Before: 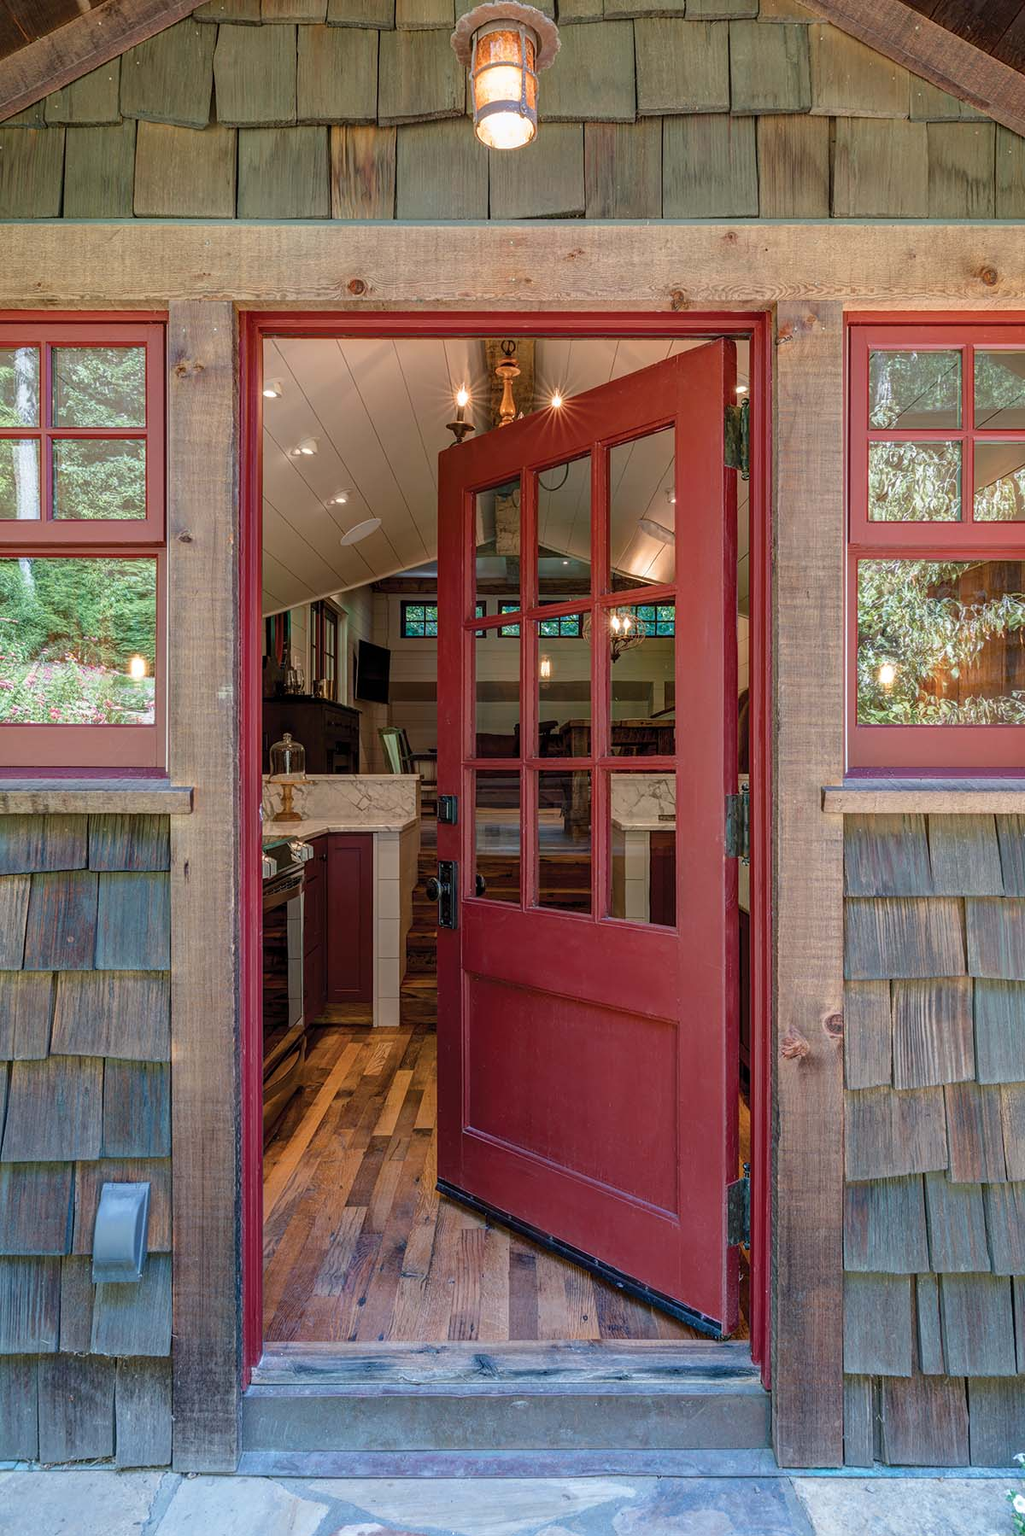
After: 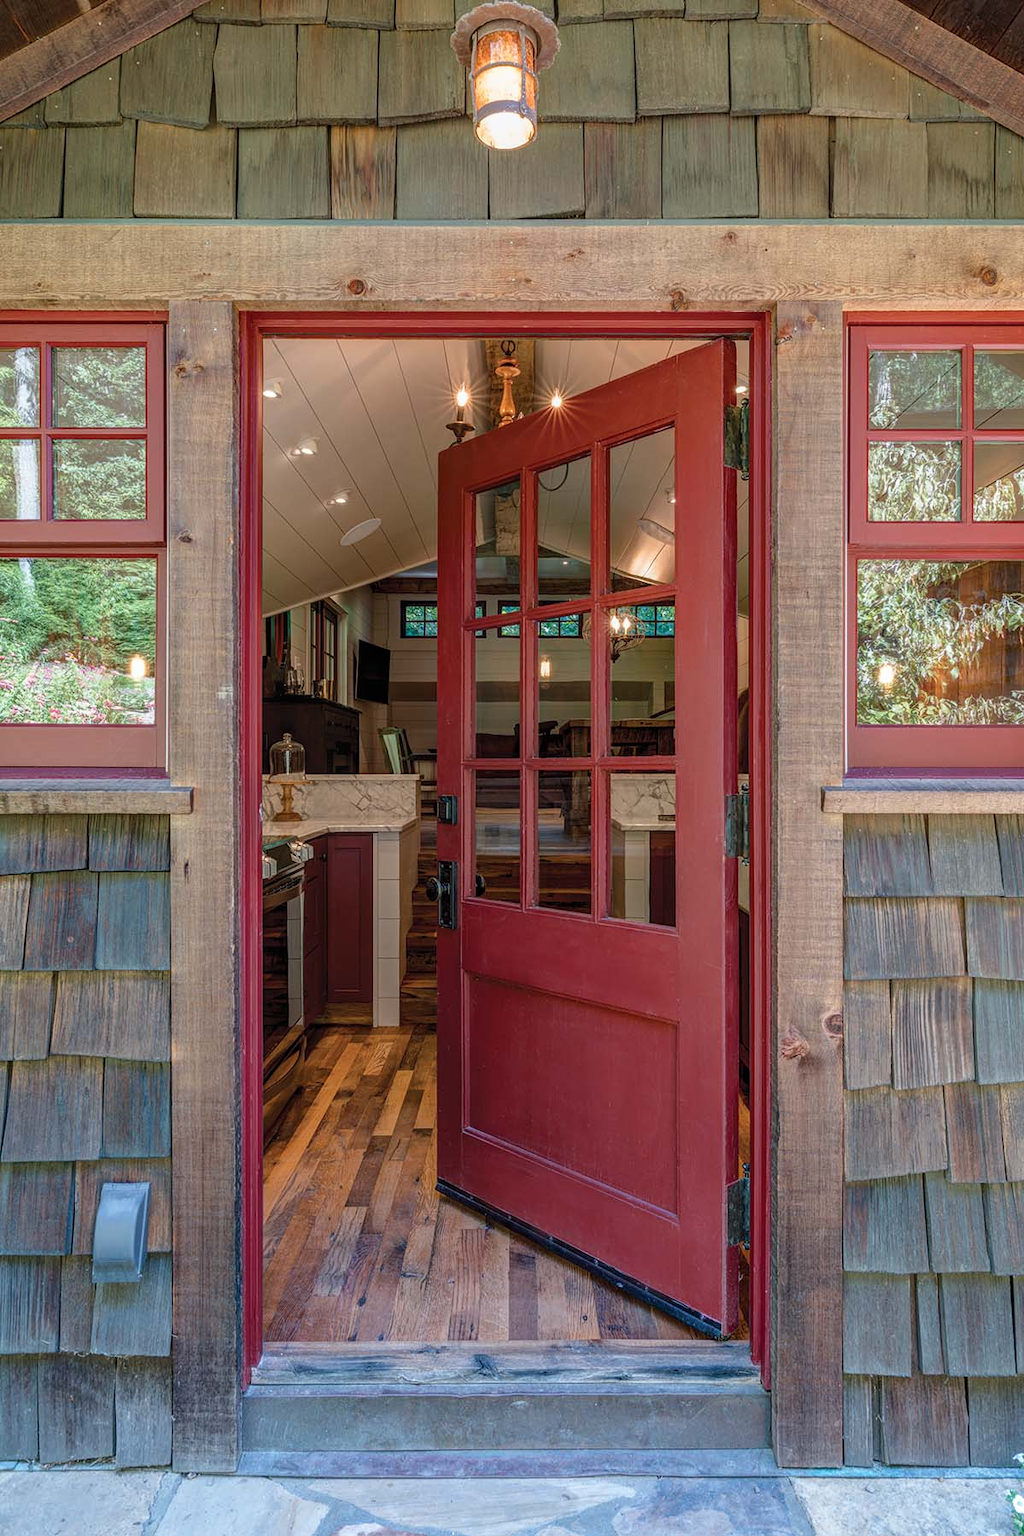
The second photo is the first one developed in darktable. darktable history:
local contrast: detail 109%
shadows and highlights: shadows -0.185, highlights 39.14
